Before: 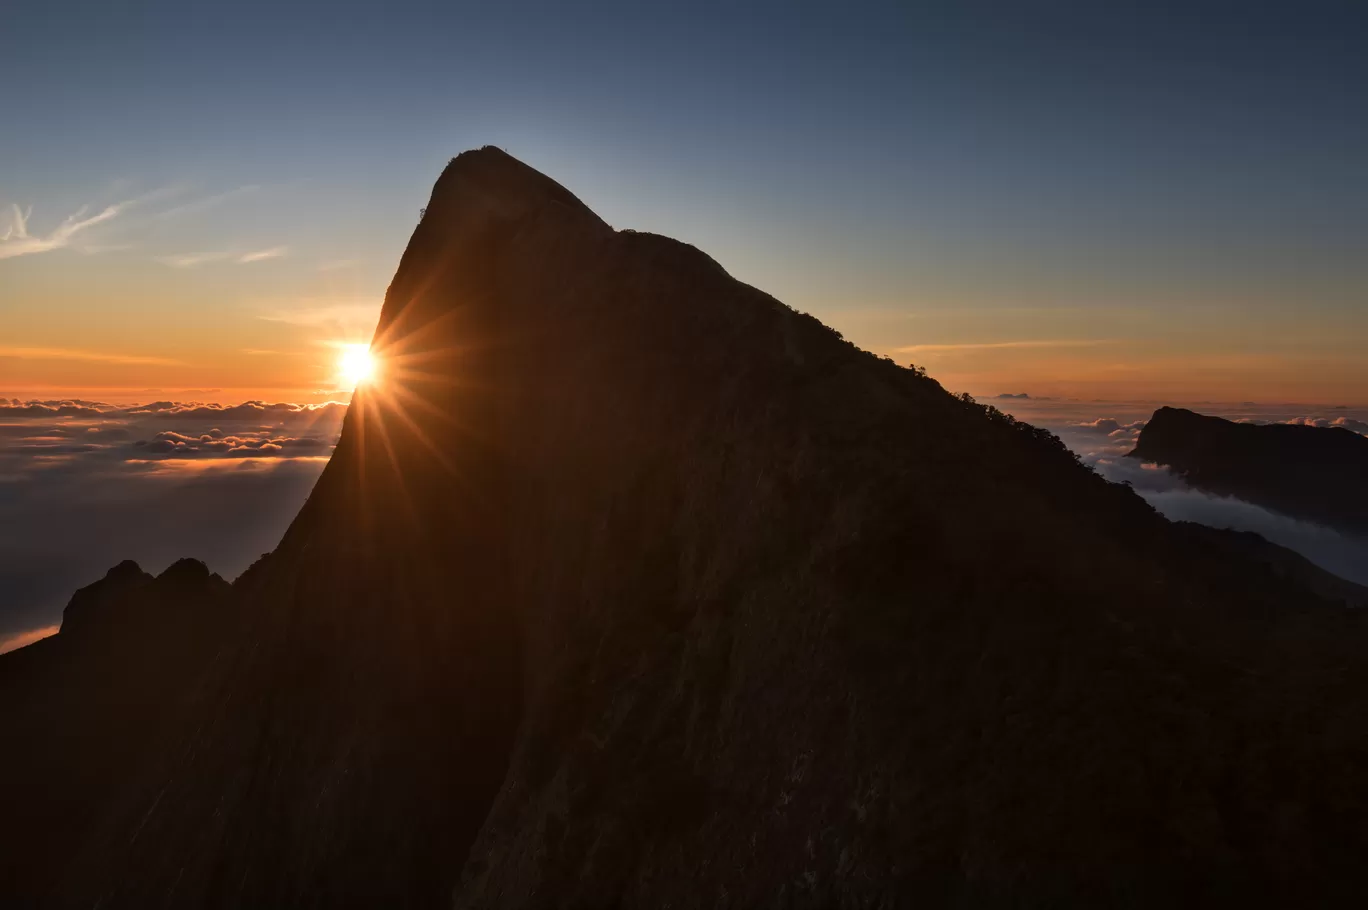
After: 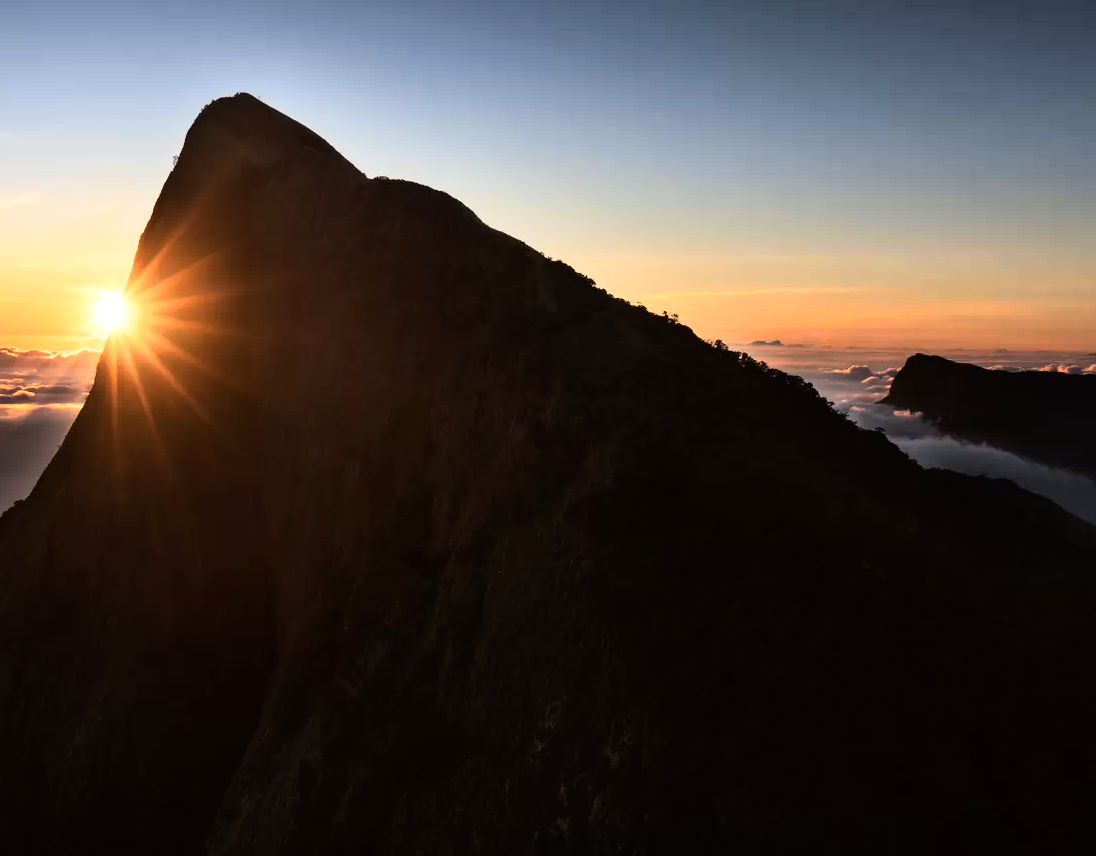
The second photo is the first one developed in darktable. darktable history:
crop and rotate: left 18.149%, top 5.837%, right 1.68%
base curve: curves: ch0 [(0, 0) (0.007, 0.004) (0.027, 0.03) (0.046, 0.07) (0.207, 0.54) (0.442, 0.872) (0.673, 0.972) (1, 1)]
